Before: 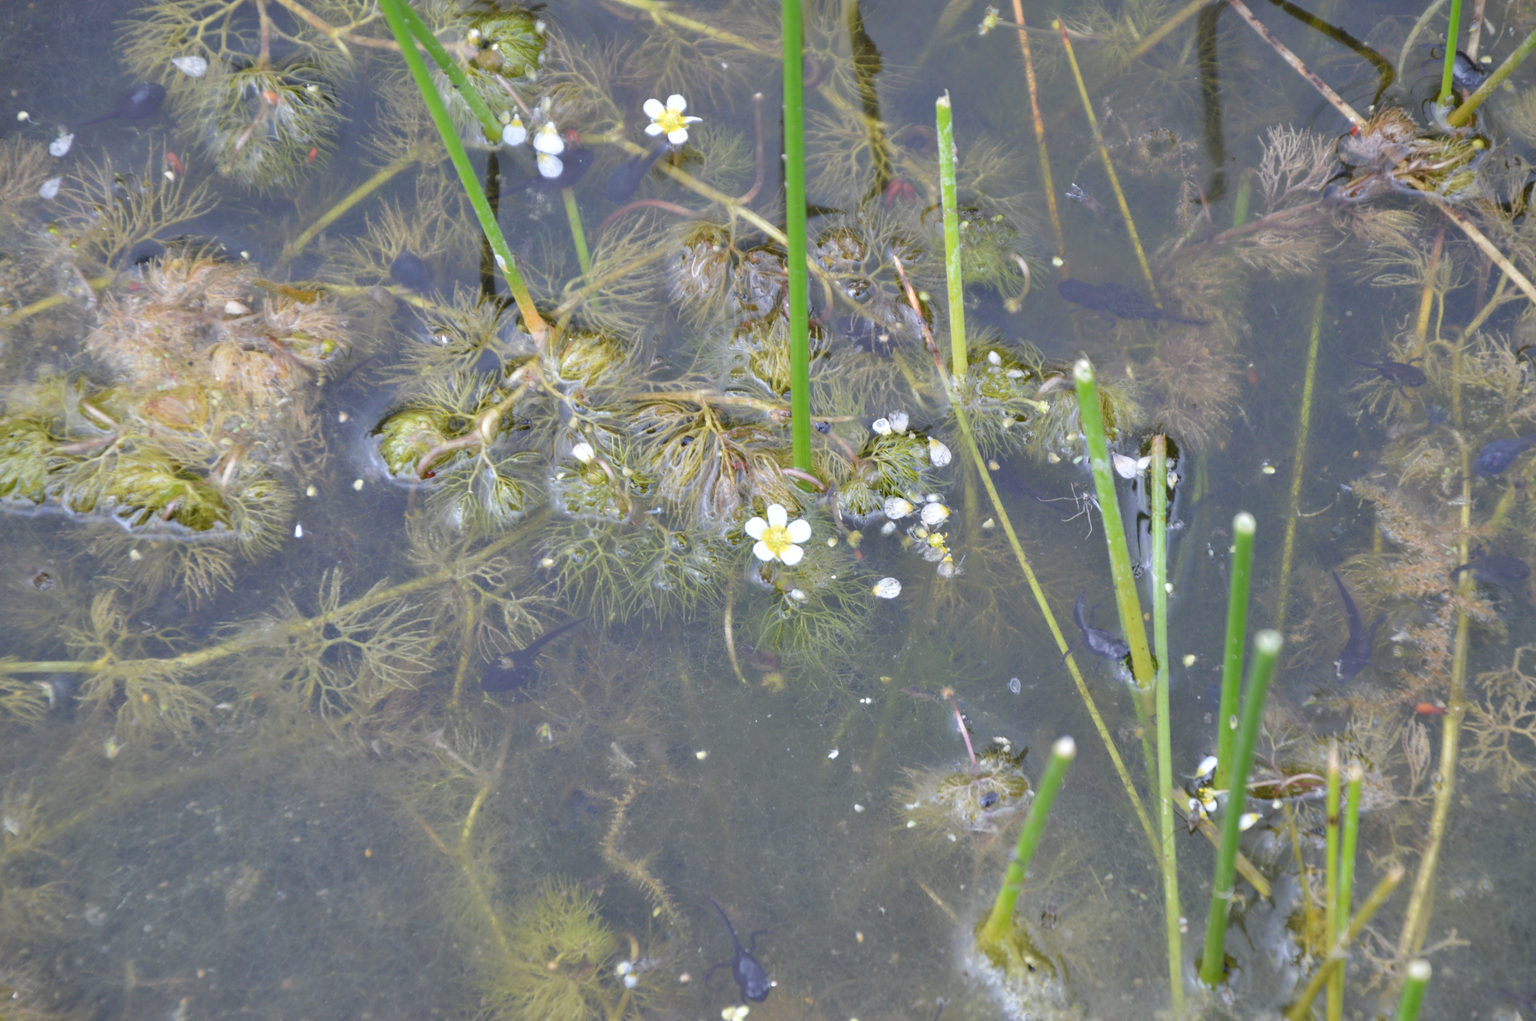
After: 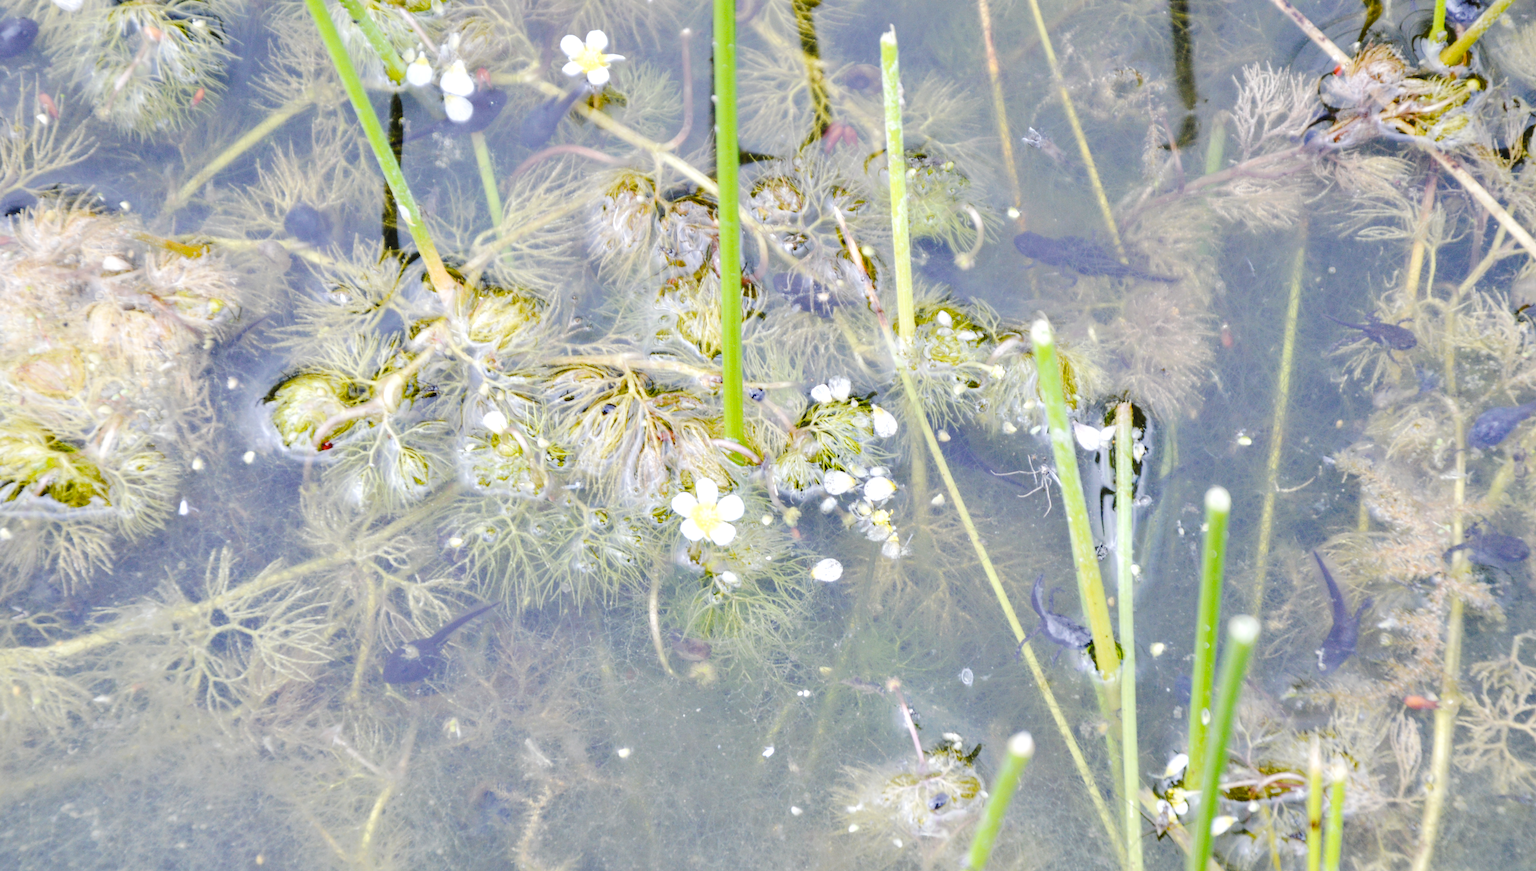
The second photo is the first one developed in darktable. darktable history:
base curve: curves: ch0 [(0, 0) (0.036, 0.025) (0.121, 0.166) (0.206, 0.329) (0.605, 0.79) (1, 1)], preserve colors none
tone curve: curves: ch0 [(0, 0) (0.003, 0.035) (0.011, 0.035) (0.025, 0.035) (0.044, 0.046) (0.069, 0.063) (0.1, 0.084) (0.136, 0.123) (0.177, 0.174) (0.224, 0.232) (0.277, 0.304) (0.335, 0.387) (0.399, 0.476) (0.468, 0.566) (0.543, 0.639) (0.623, 0.714) (0.709, 0.776) (0.801, 0.851) (0.898, 0.921) (1, 1)], preserve colors none
crop: left 8.538%, top 6.589%, bottom 15.351%
local contrast: on, module defaults
